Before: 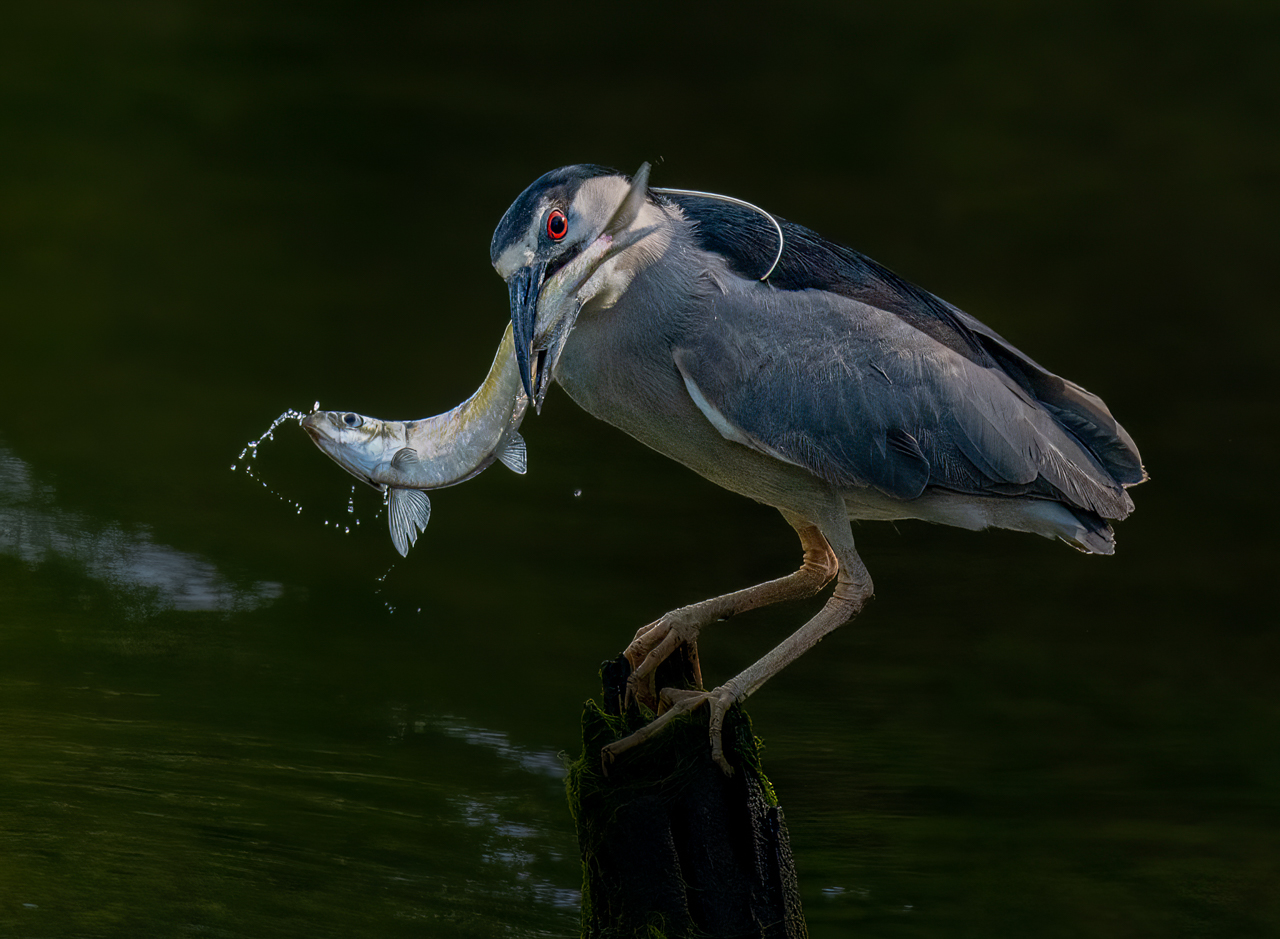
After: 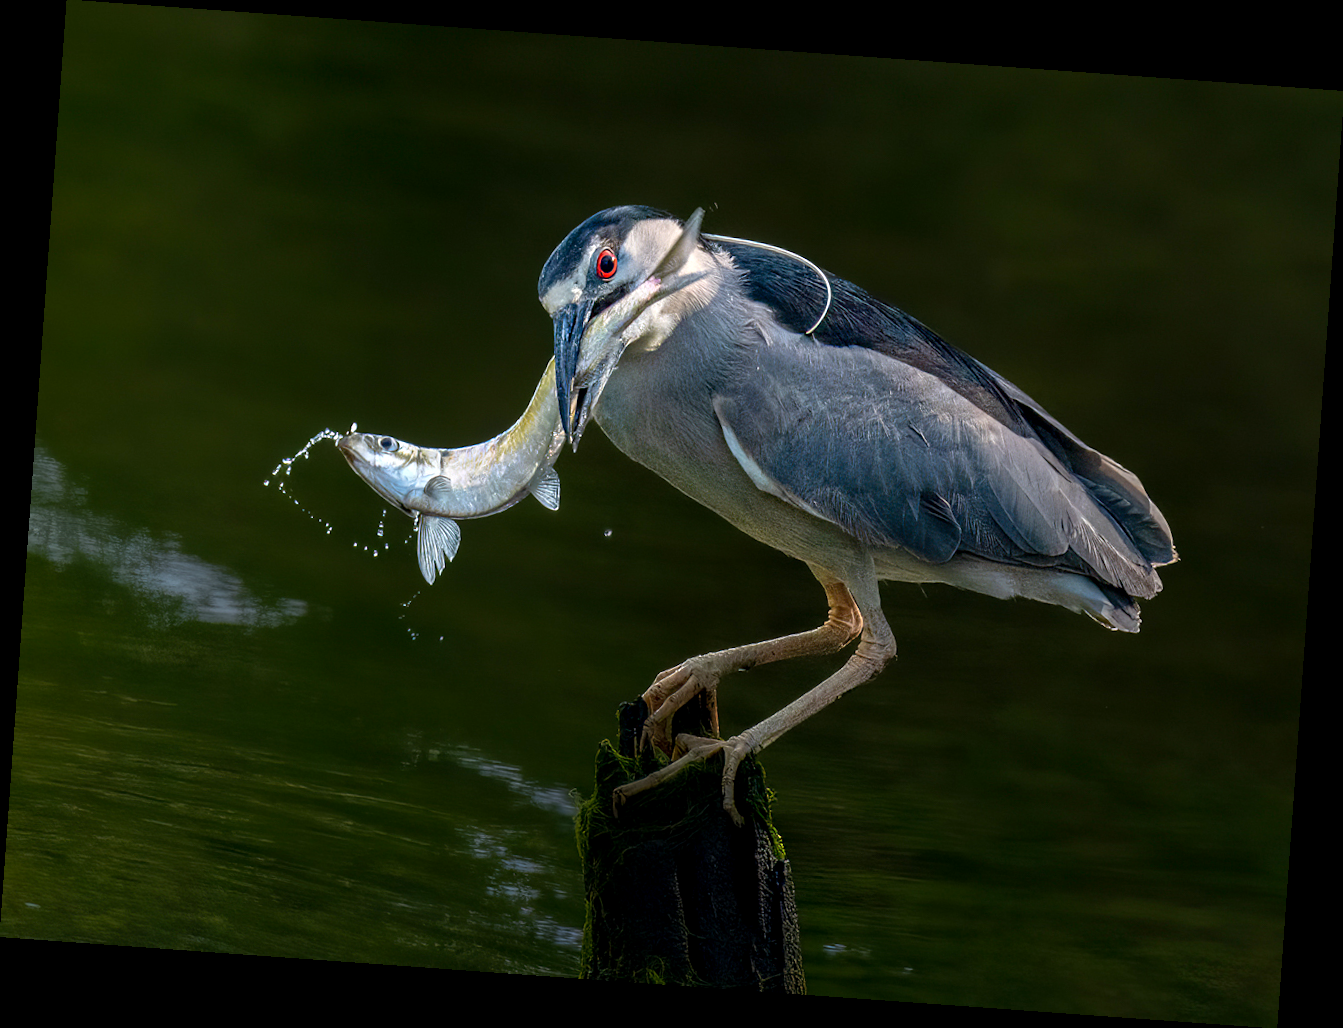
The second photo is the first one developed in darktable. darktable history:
rotate and perspective: rotation 4.1°, automatic cropping off
exposure: black level correction 0.001, exposure 0.5 EV, compensate exposure bias true, compensate highlight preservation false
